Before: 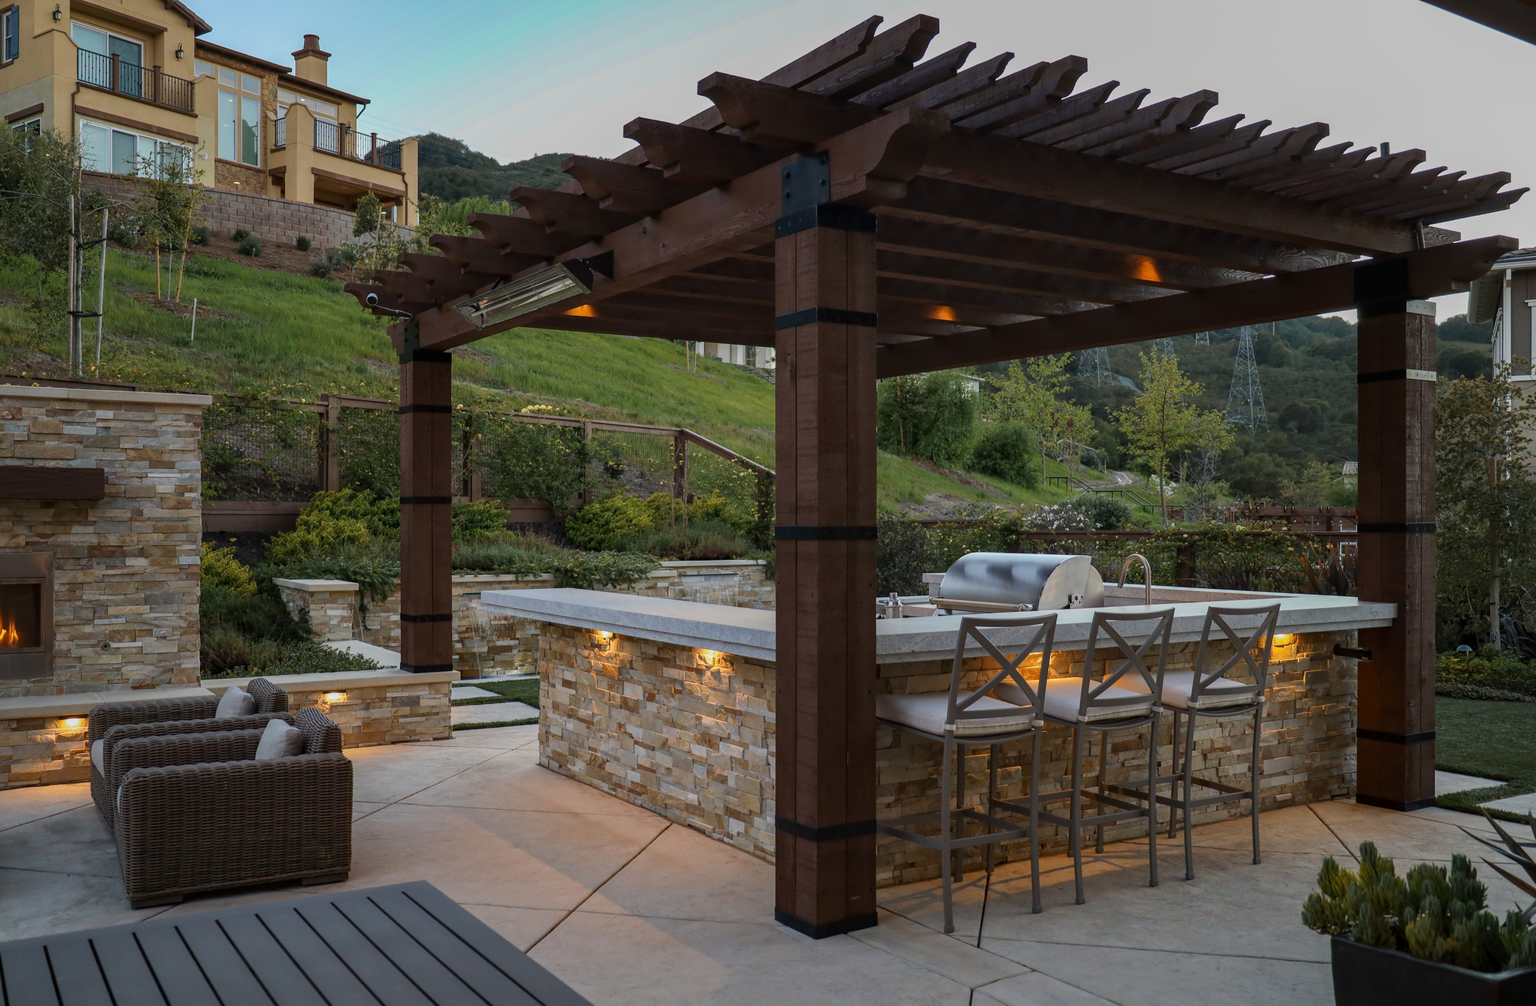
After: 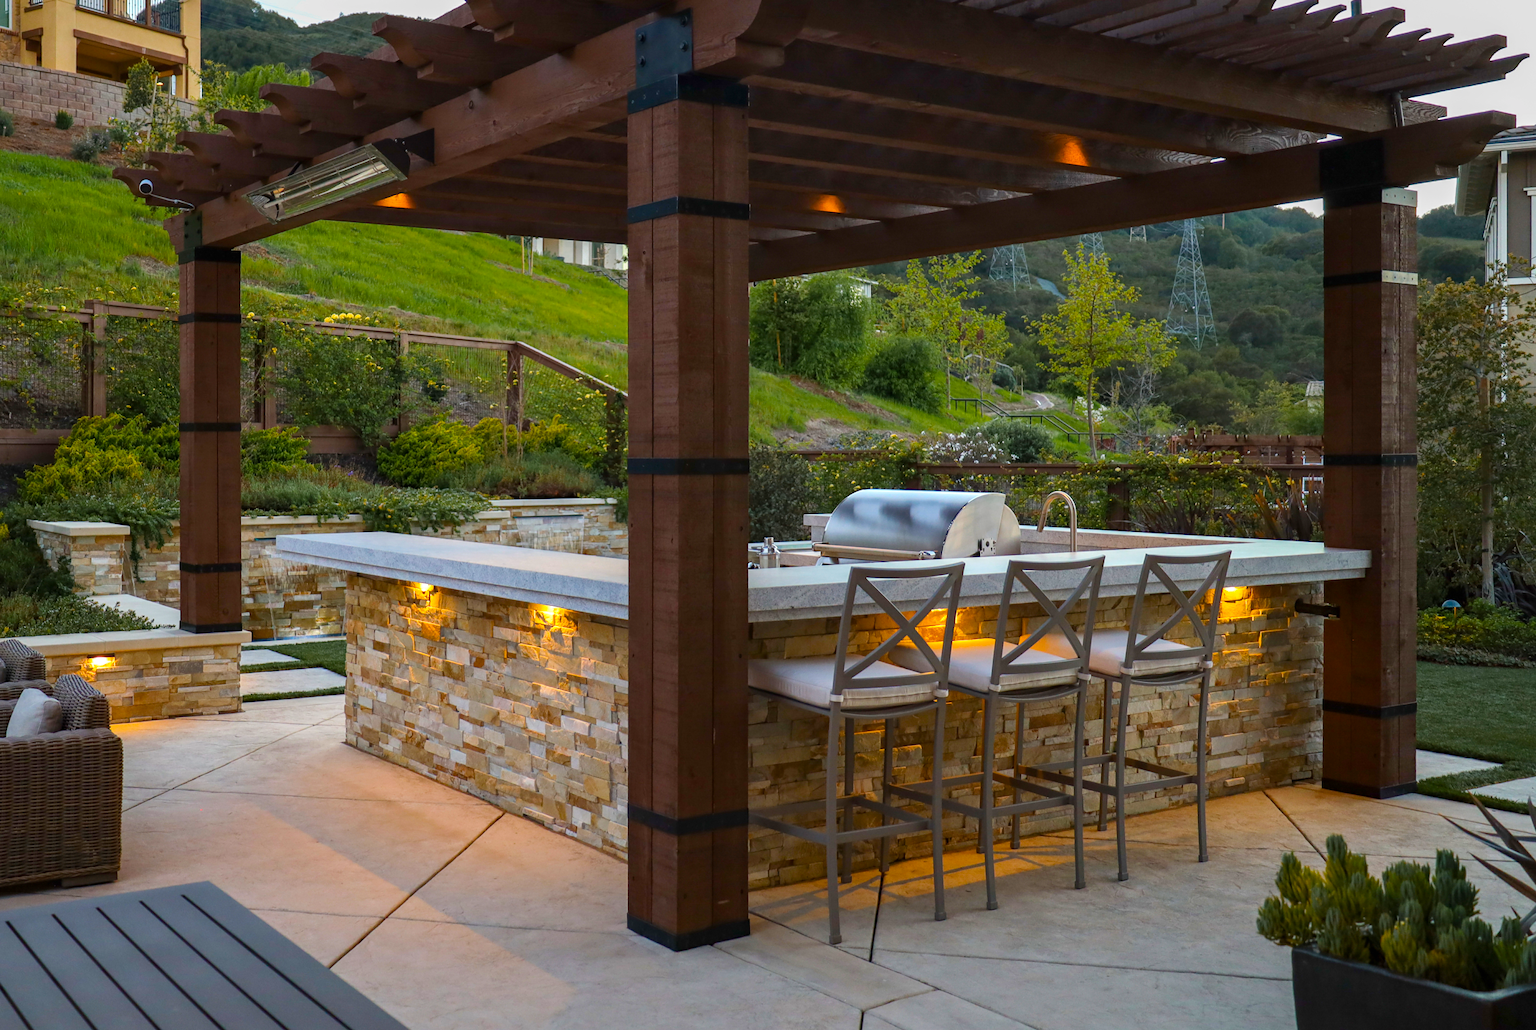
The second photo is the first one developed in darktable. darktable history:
white balance: red 1, blue 1
exposure: black level correction 0, exposure 0.5 EV, compensate highlight preservation false
crop: left 16.315%, top 14.246%
color balance rgb: linear chroma grading › global chroma 15%, perceptual saturation grading › global saturation 30%
